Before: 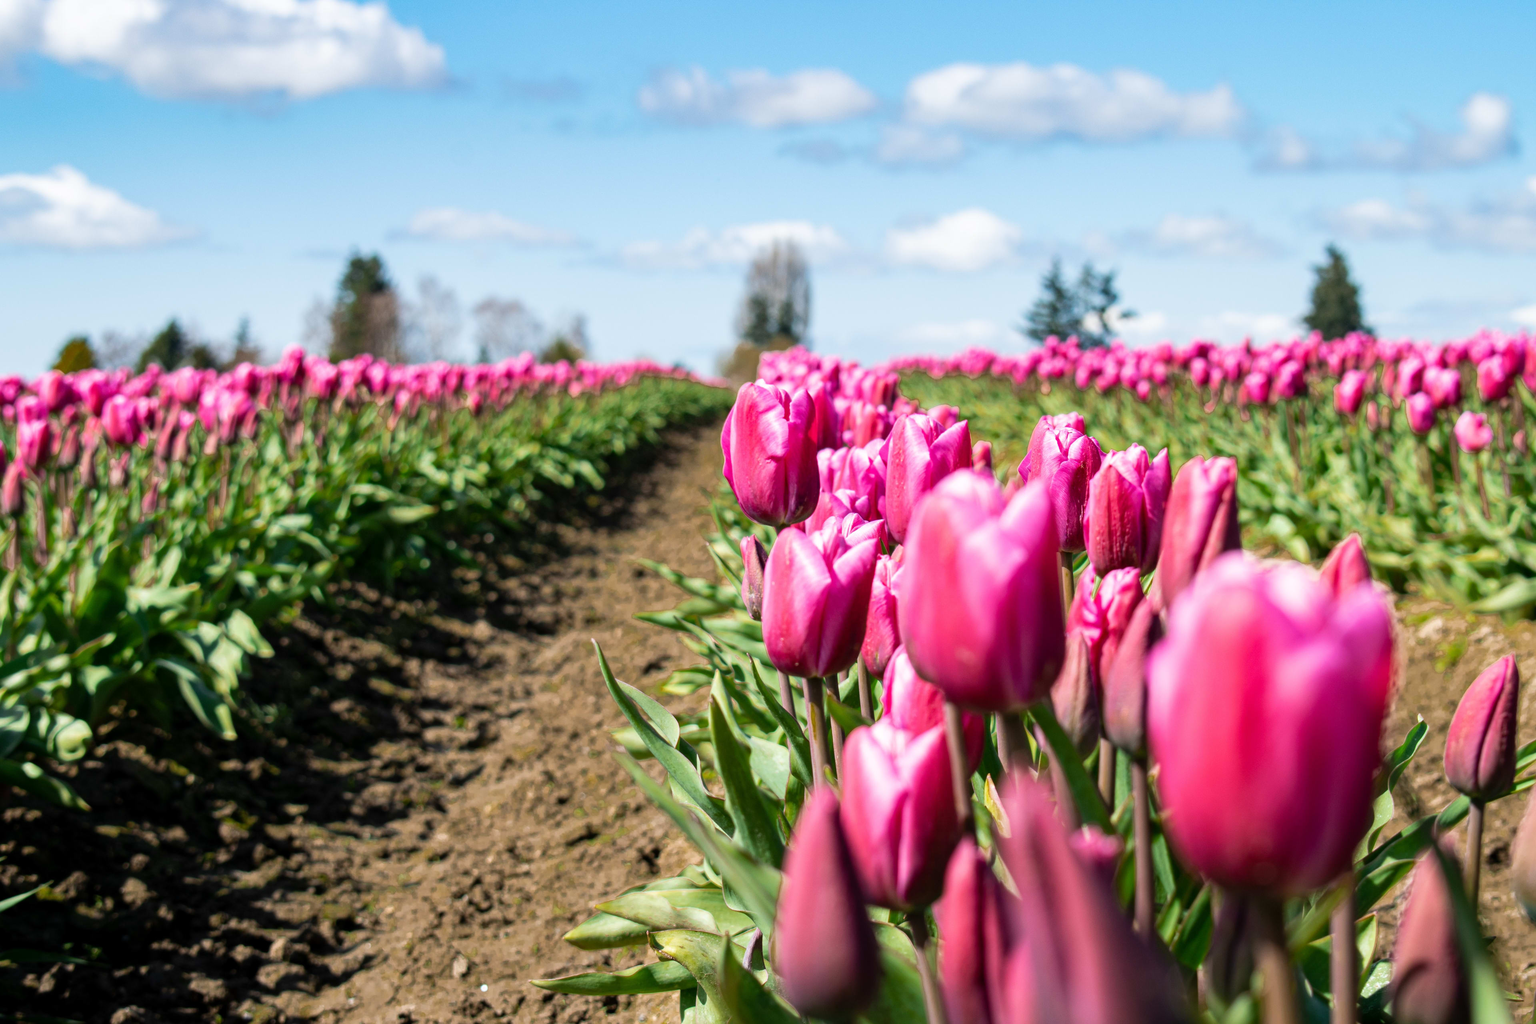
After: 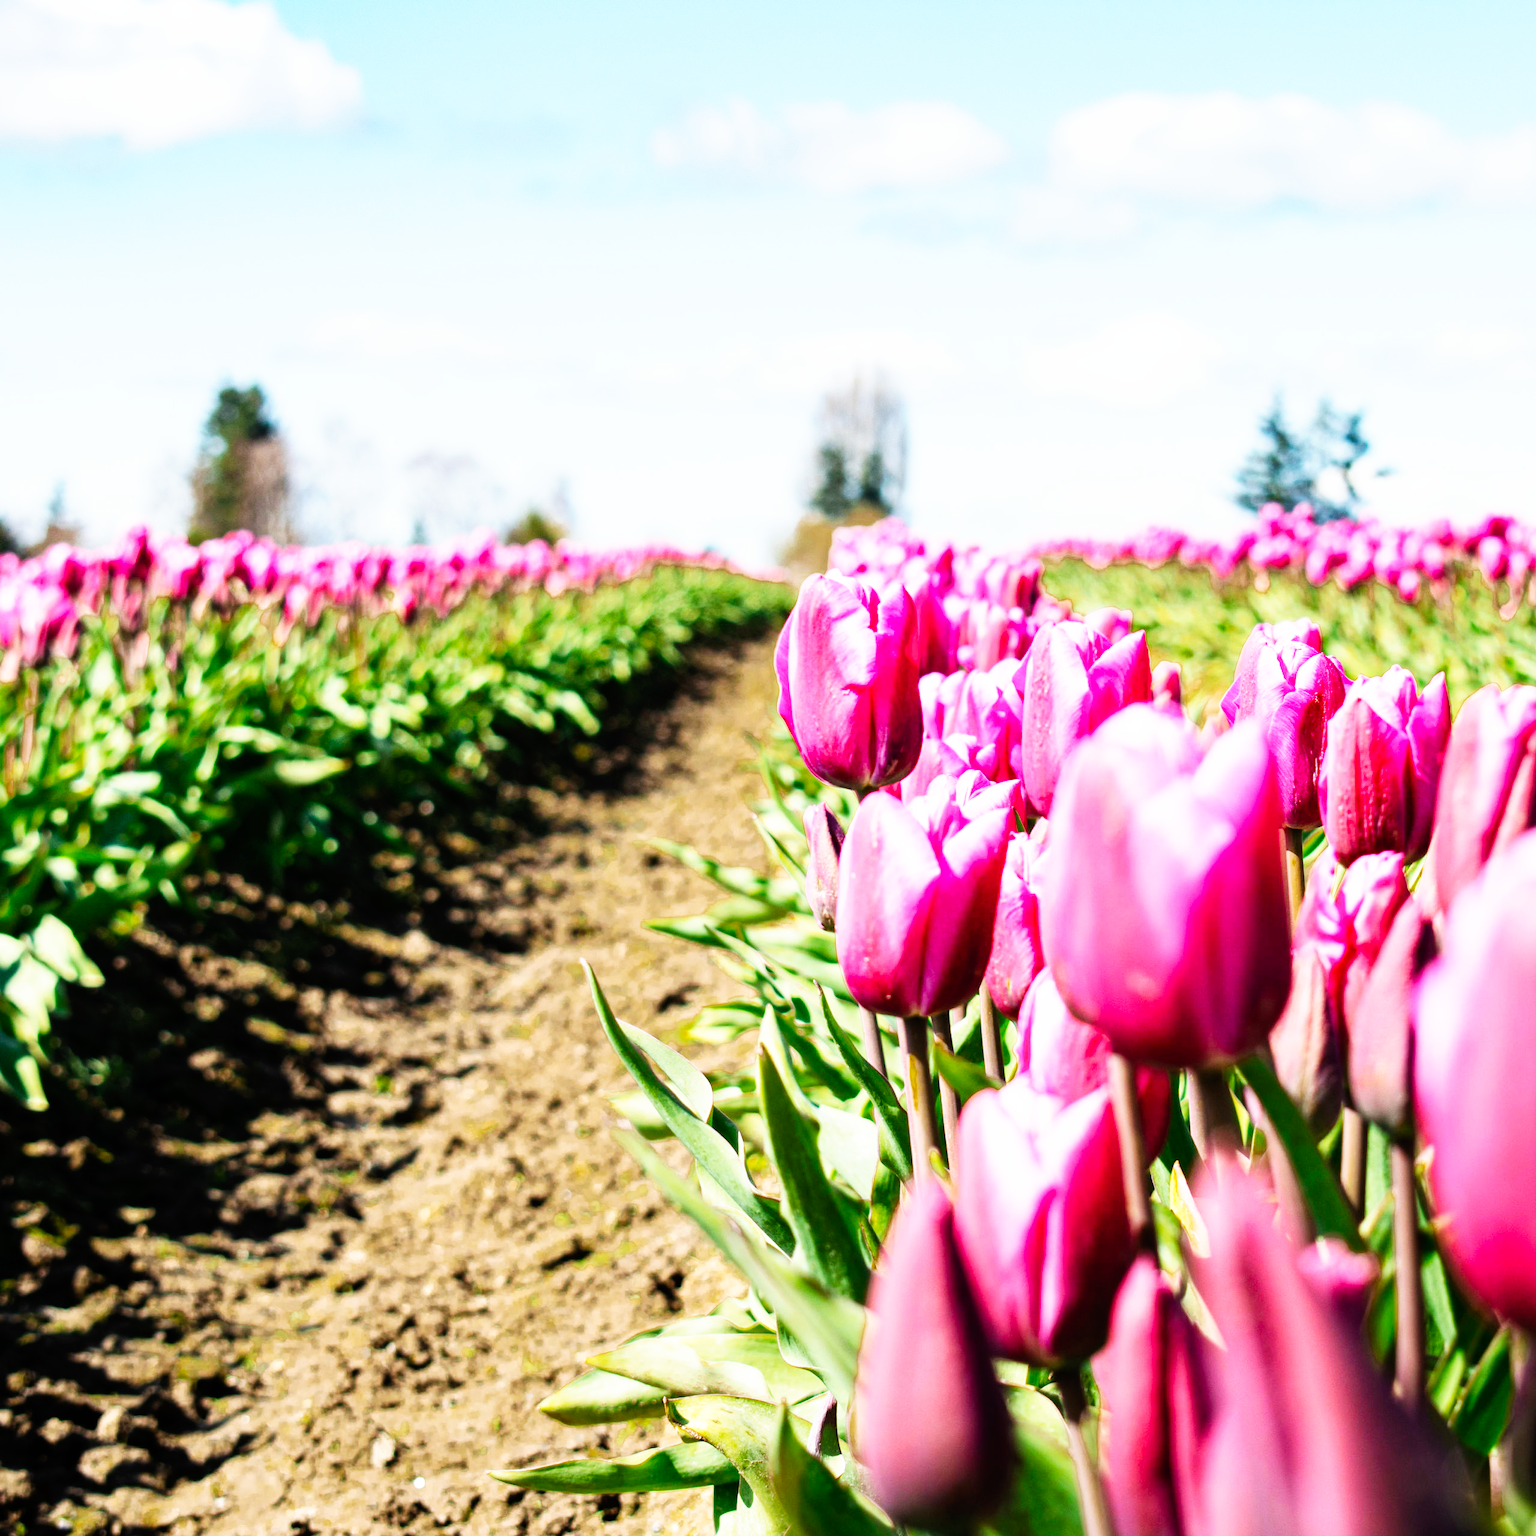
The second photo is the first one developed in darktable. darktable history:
crop and rotate: left 13.342%, right 19.991%
base curve: curves: ch0 [(0, 0) (0.007, 0.004) (0.027, 0.03) (0.046, 0.07) (0.207, 0.54) (0.442, 0.872) (0.673, 0.972) (1, 1)], preserve colors none
